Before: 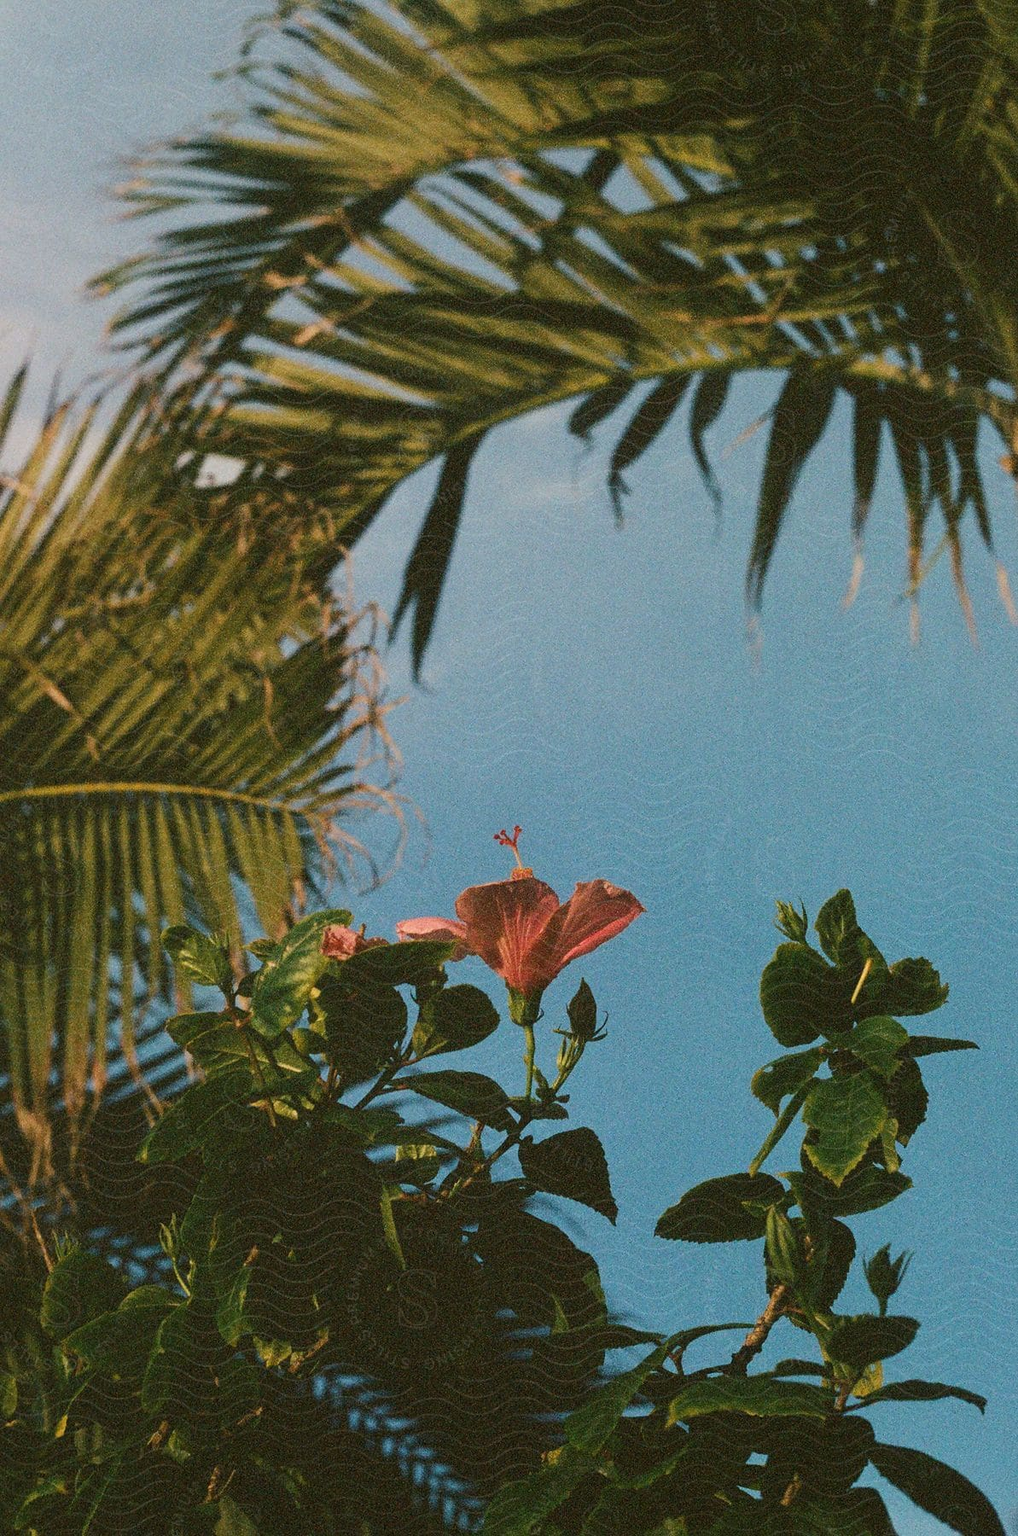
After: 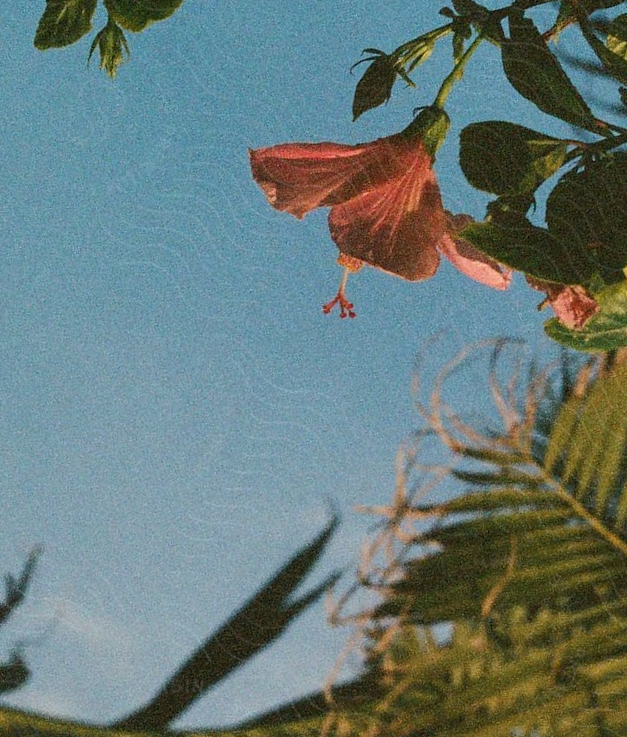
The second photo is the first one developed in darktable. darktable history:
crop and rotate: angle 148.27°, left 9.103%, top 15.659%, right 4.489%, bottom 16.945%
